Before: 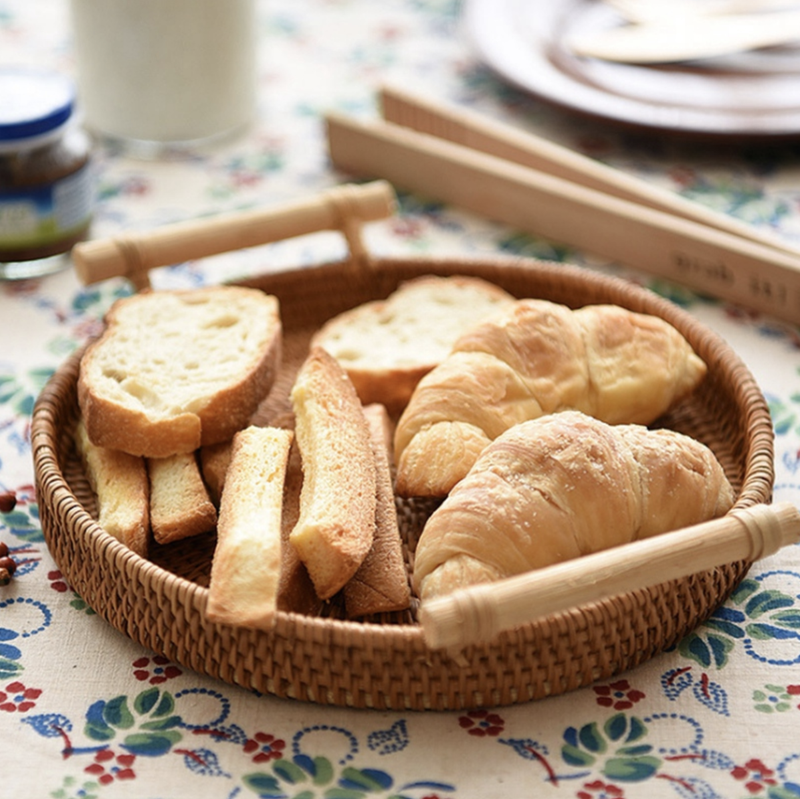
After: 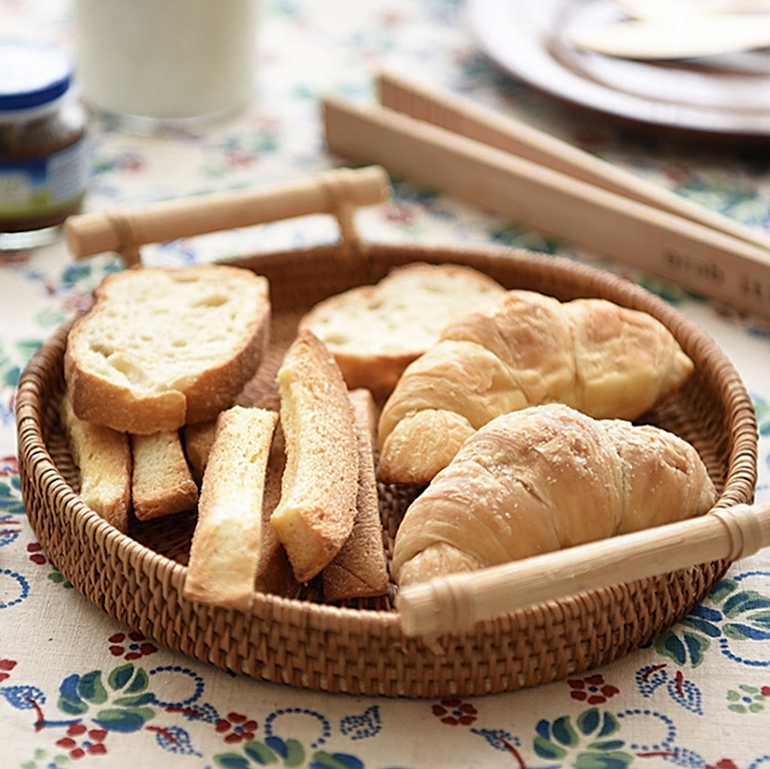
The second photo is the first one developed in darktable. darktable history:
crop and rotate: angle -2.27°
sharpen: on, module defaults
